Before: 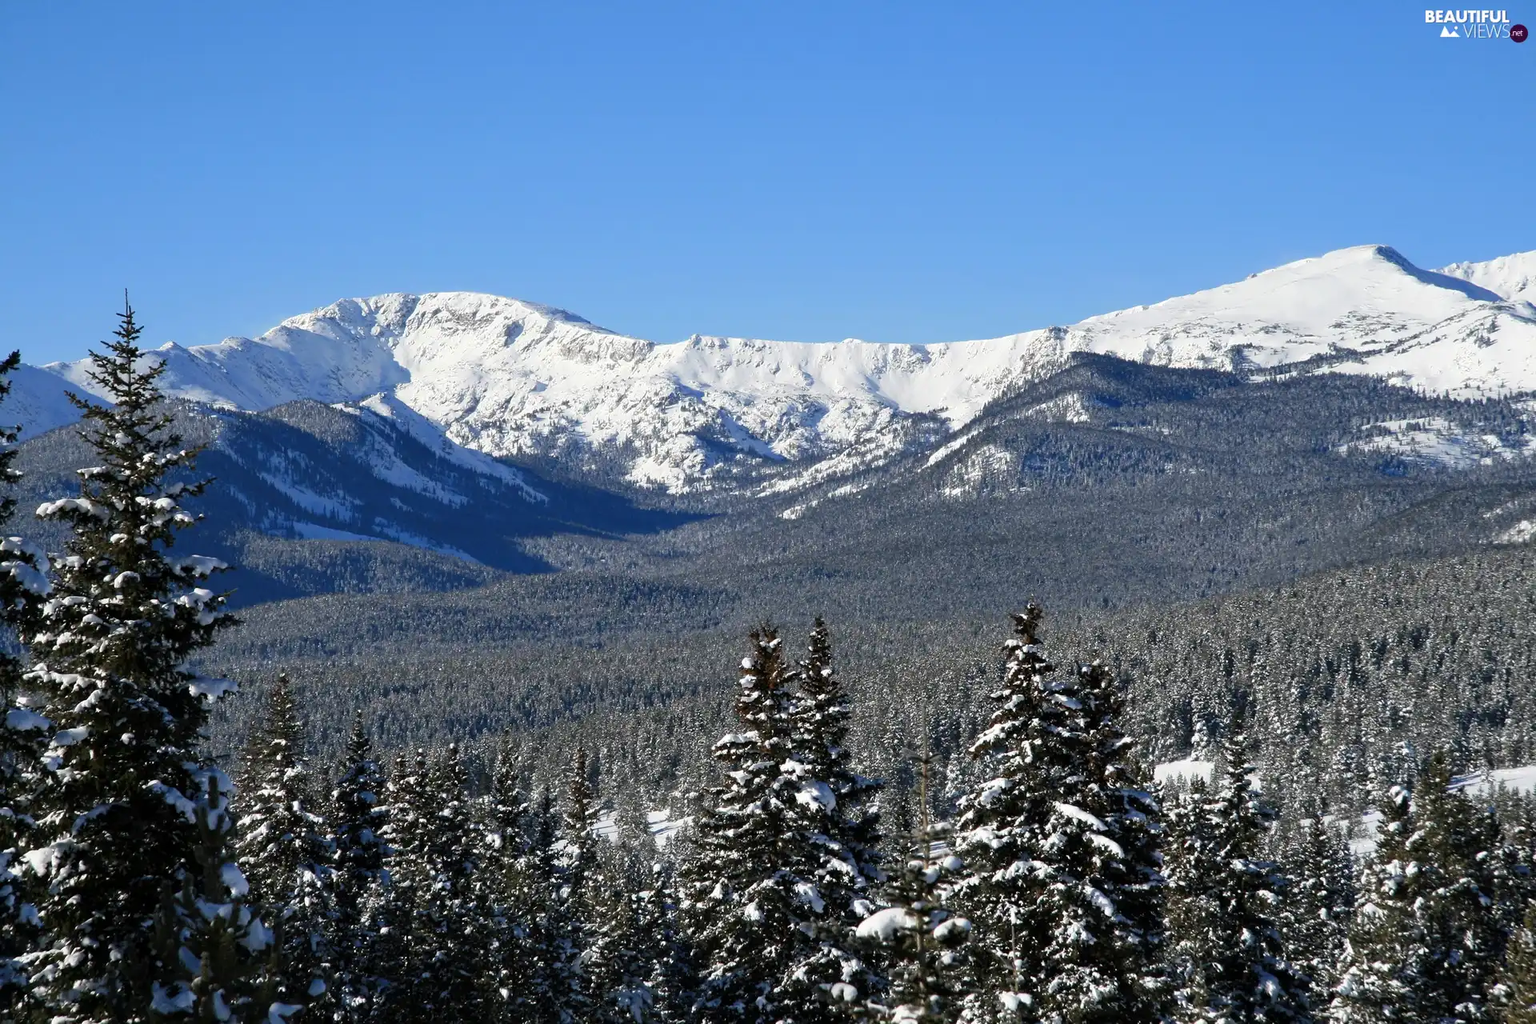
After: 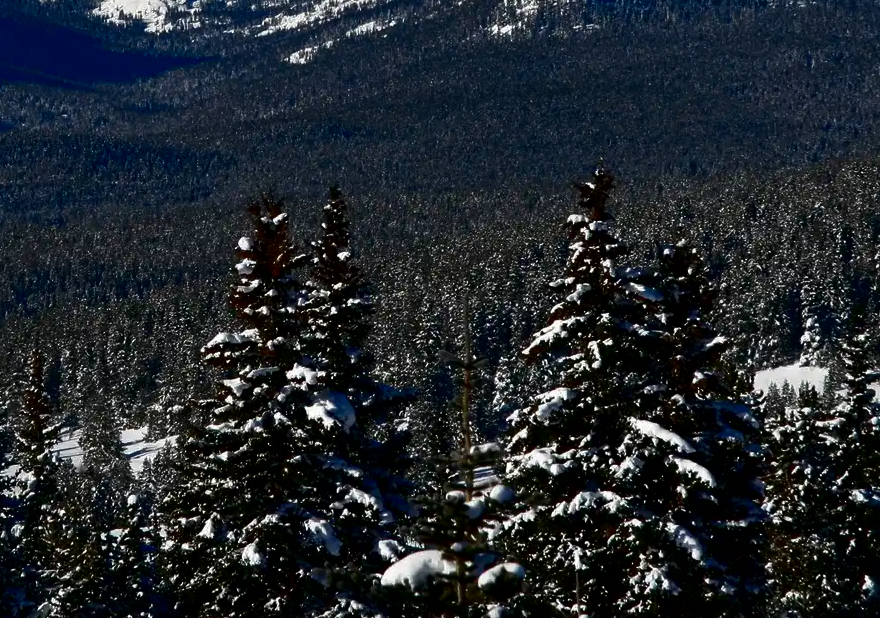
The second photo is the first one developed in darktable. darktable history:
crop: left 35.912%, top 45.749%, right 18.227%, bottom 5.919%
contrast brightness saturation: contrast 0.087, brightness -0.589, saturation 0.165
